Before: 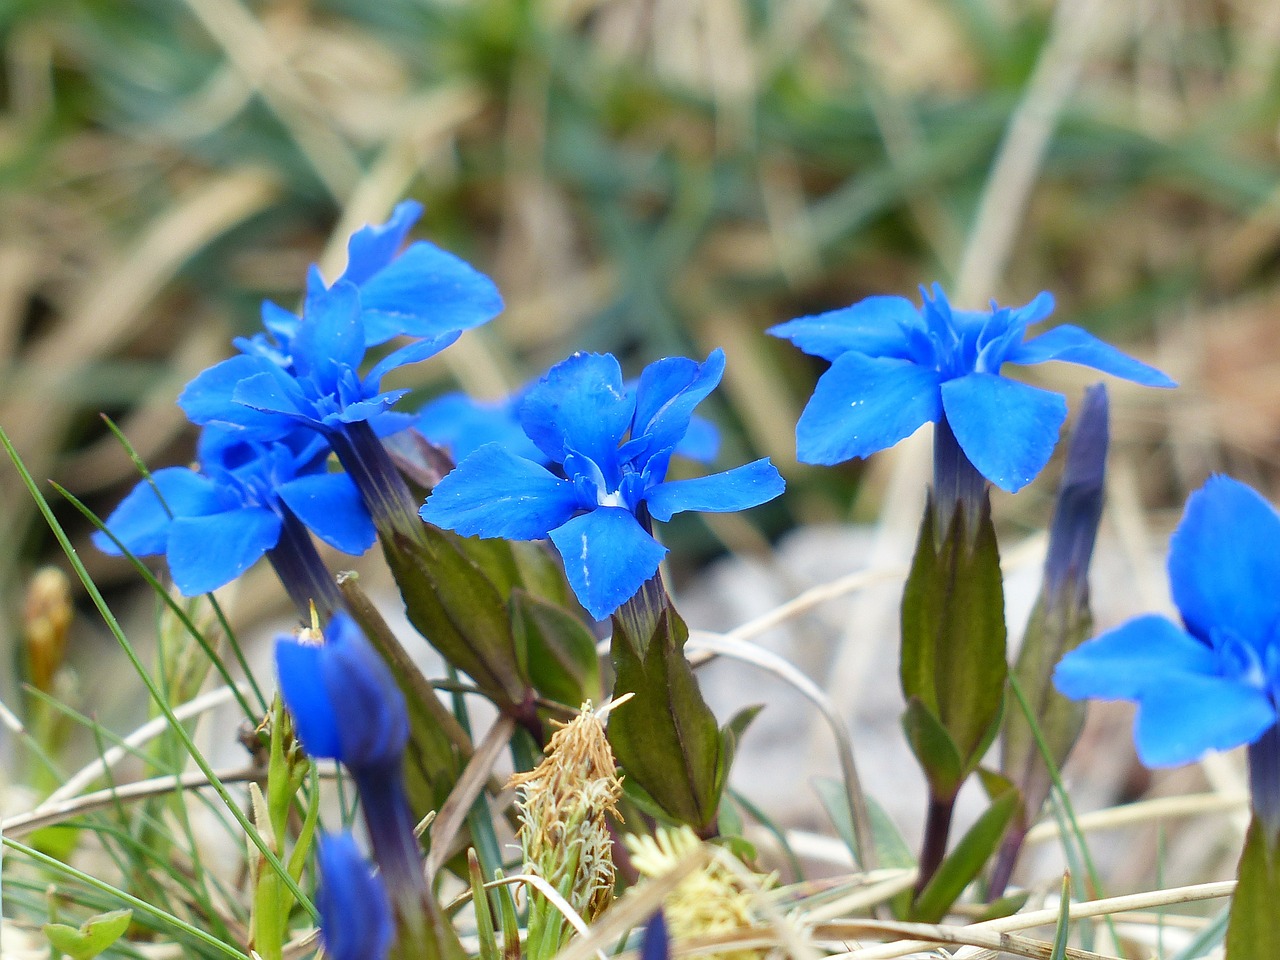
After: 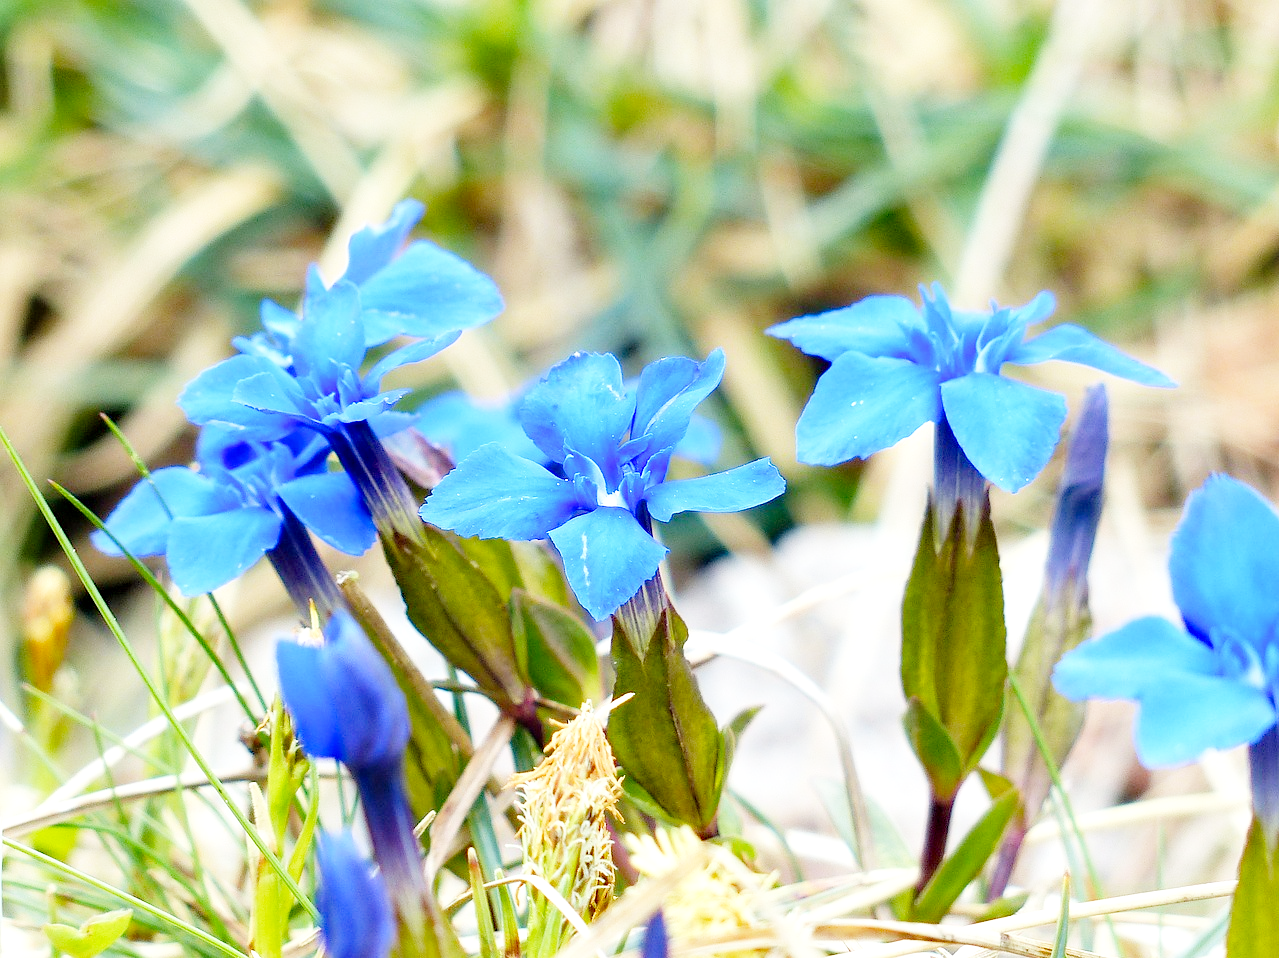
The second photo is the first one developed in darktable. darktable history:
color balance rgb: perceptual saturation grading › global saturation 0.066%, global vibrance 20%
base curve: curves: ch0 [(0, 0) (0.028, 0.03) (0.121, 0.232) (0.46, 0.748) (0.859, 0.968) (1, 1)], fusion 1, preserve colors none
crop: top 0.054%, bottom 0.101%
